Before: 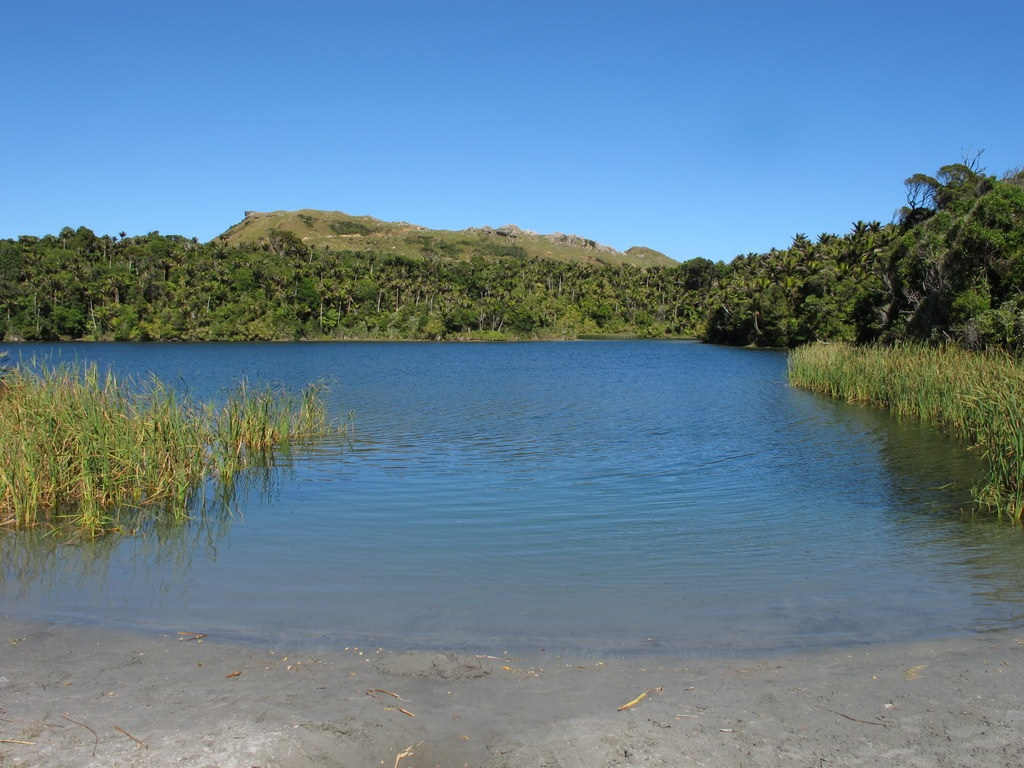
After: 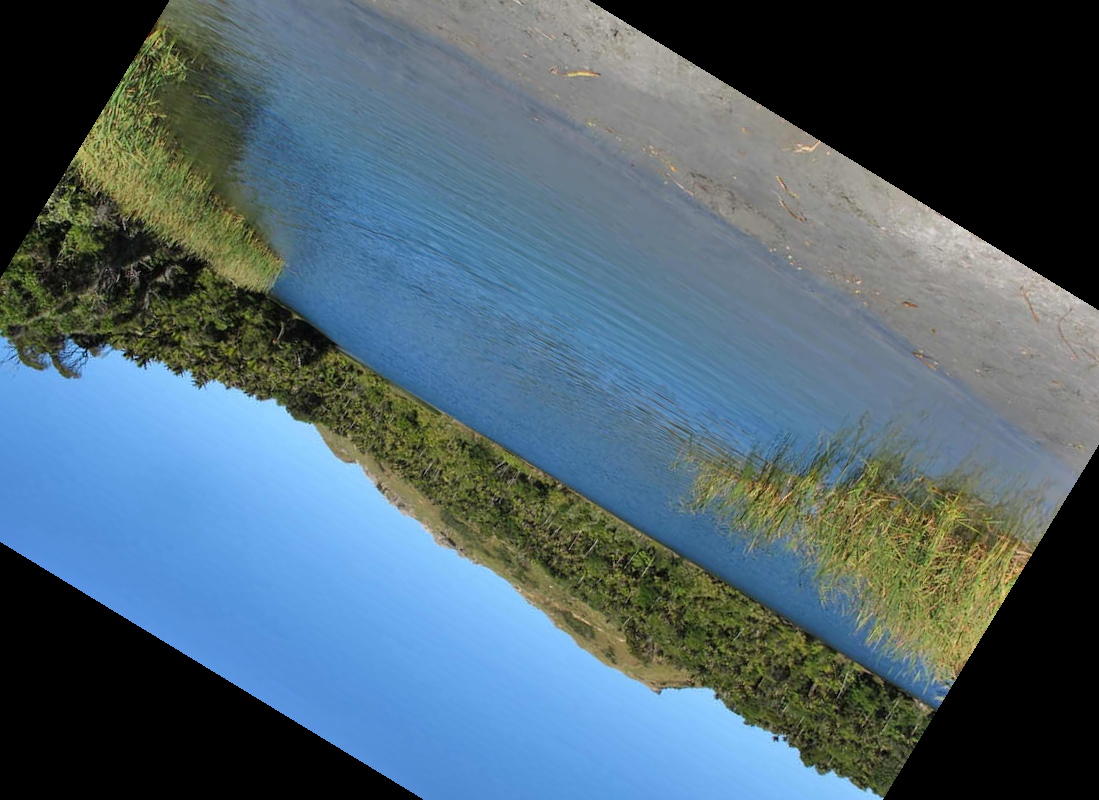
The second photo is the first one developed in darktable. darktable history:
shadows and highlights: soften with gaussian
crop and rotate: angle 148.68°, left 9.111%, top 15.603%, right 4.588%, bottom 17.041%
